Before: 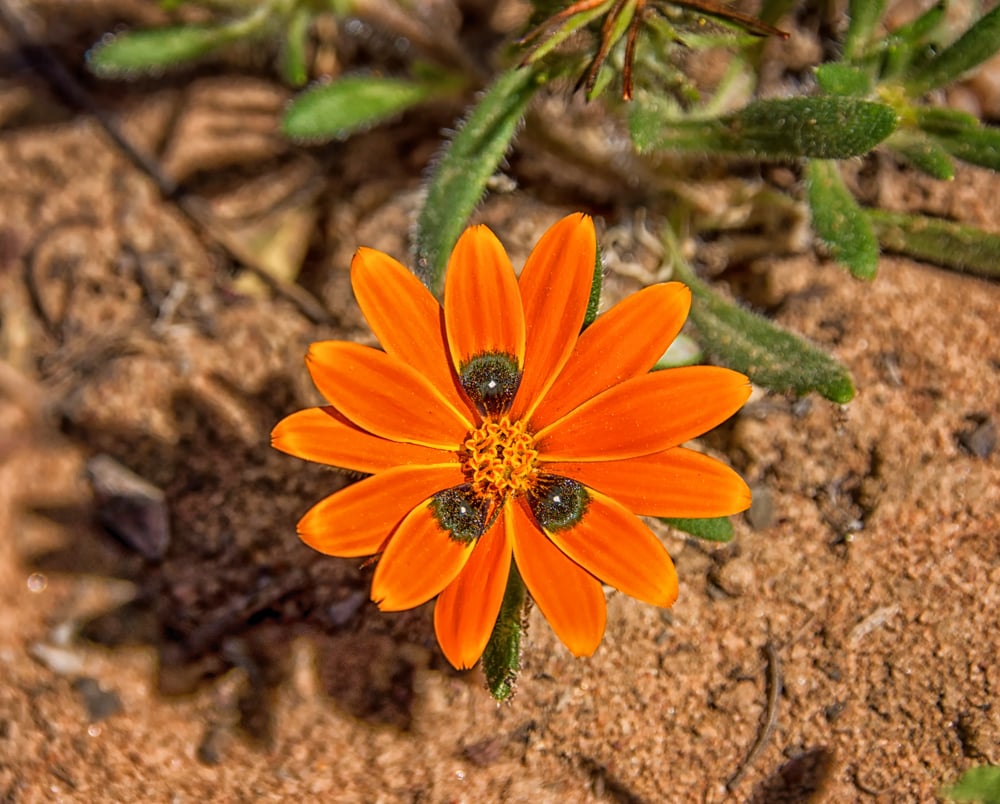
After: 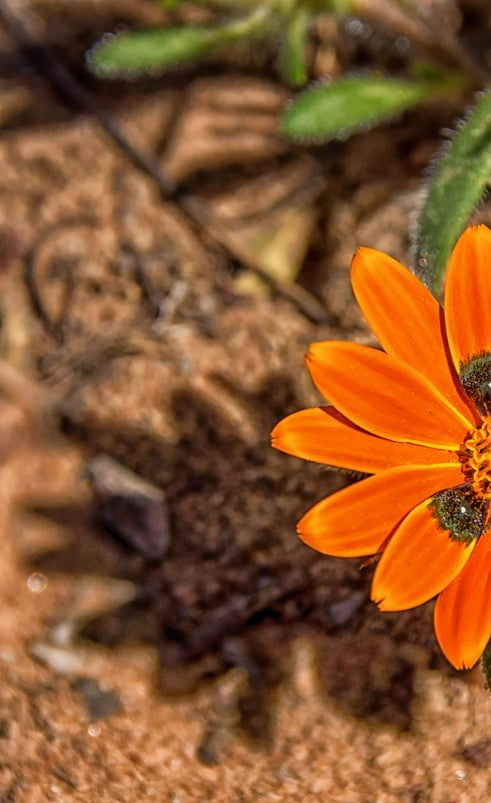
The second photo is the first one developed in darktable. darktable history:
exposure: exposure -0.04 EV, compensate highlight preservation false
crop and rotate: left 0%, top 0%, right 50.845%
